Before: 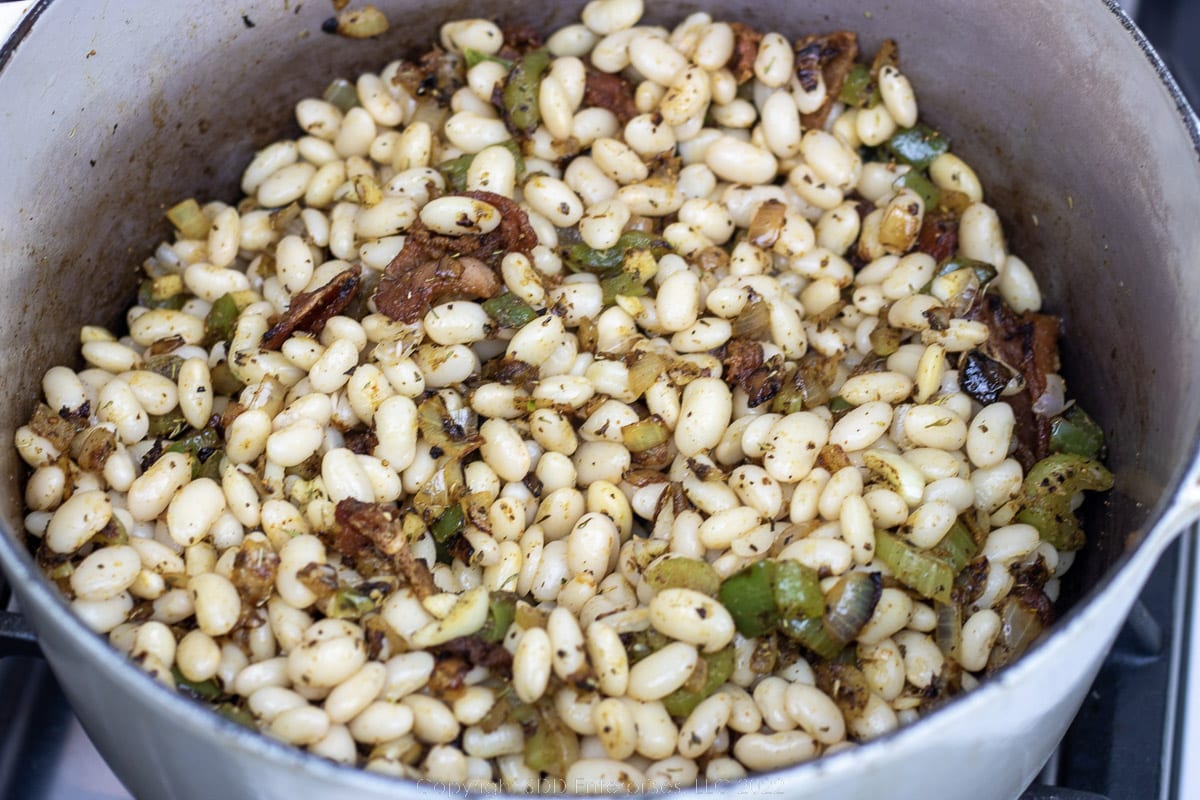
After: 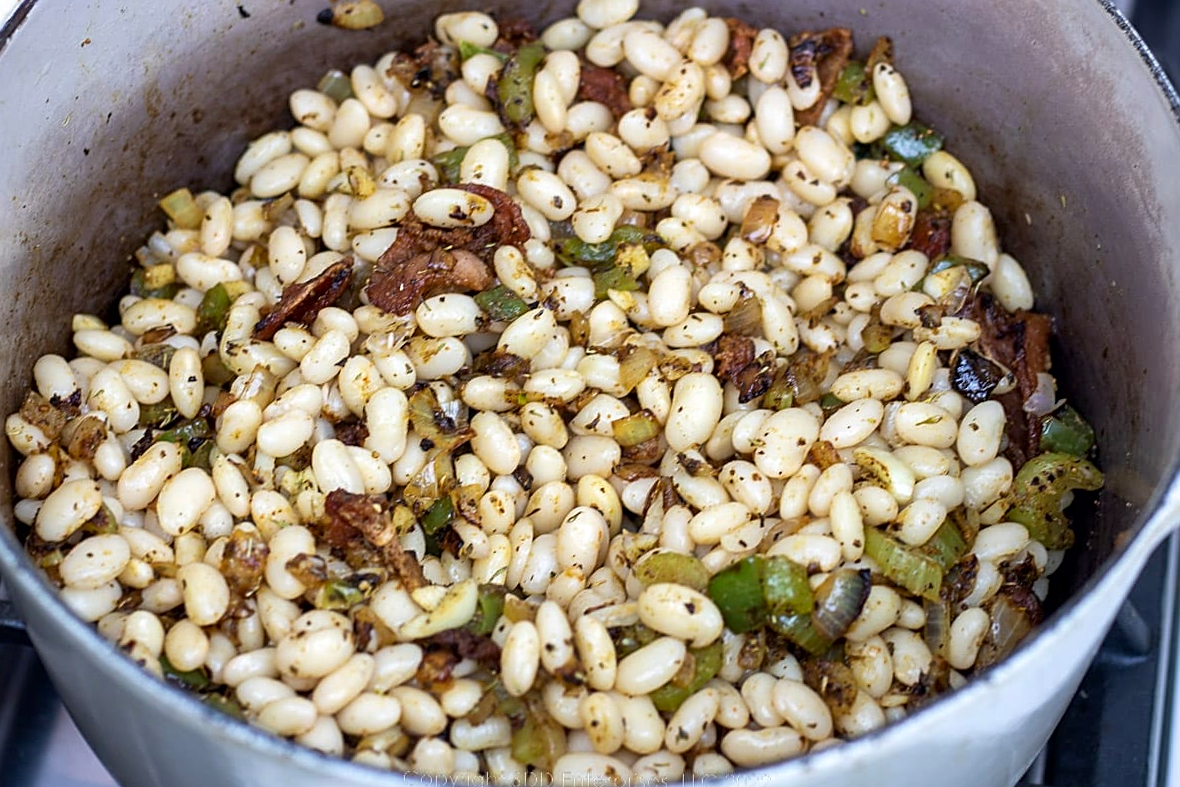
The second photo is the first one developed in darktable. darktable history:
crop and rotate: angle -0.624°
local contrast: mode bilateral grid, contrast 21, coarseness 51, detail 129%, midtone range 0.2
sharpen: on, module defaults
